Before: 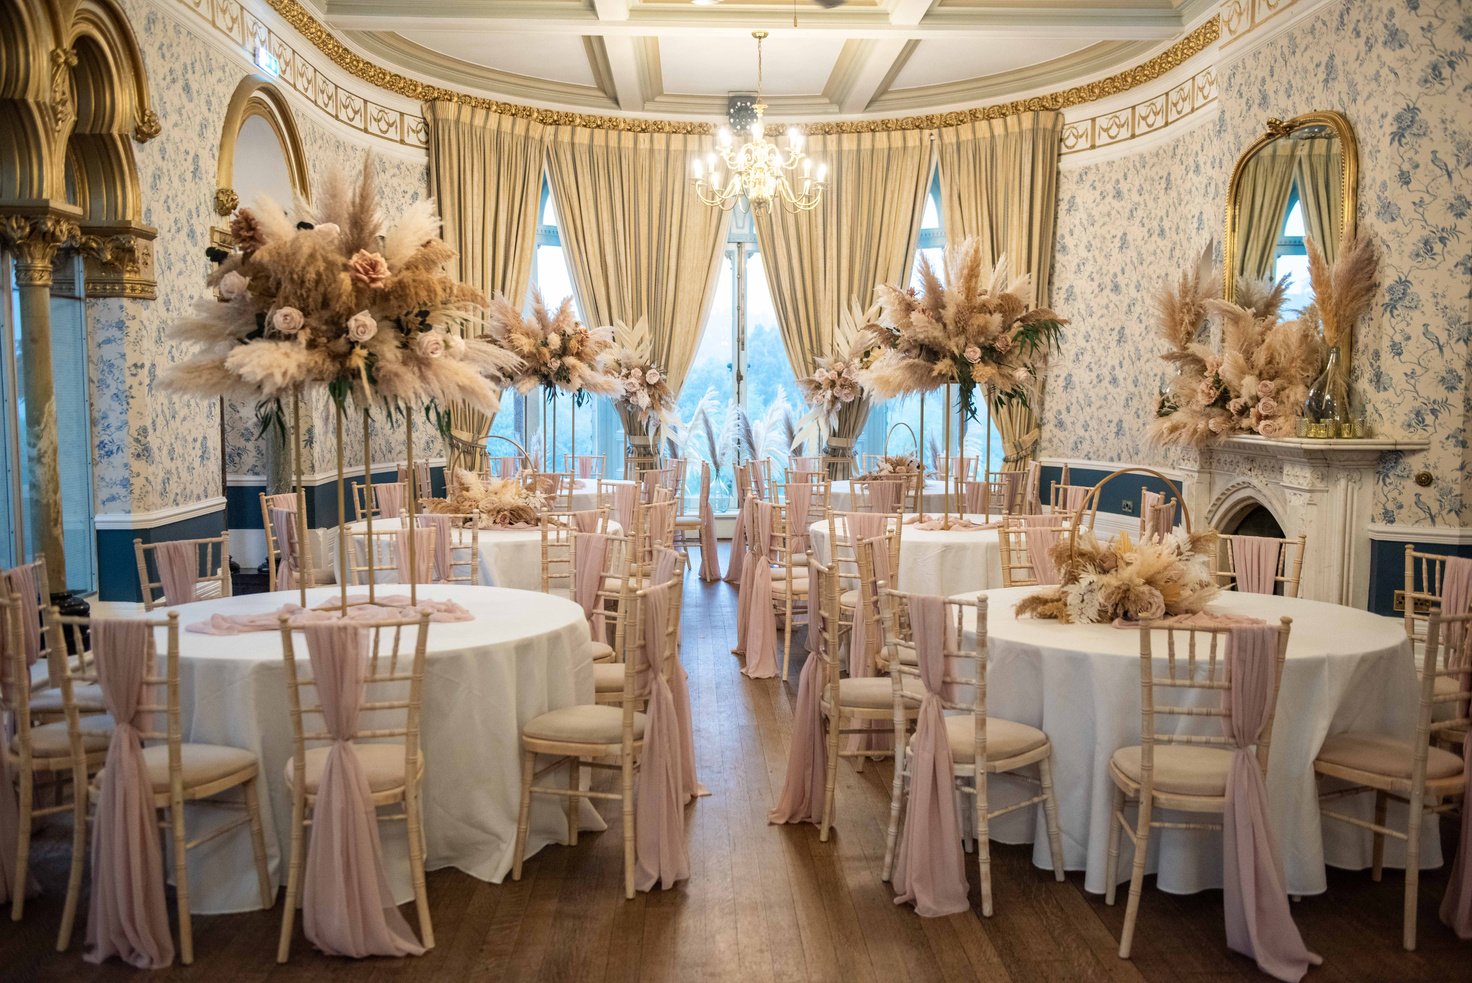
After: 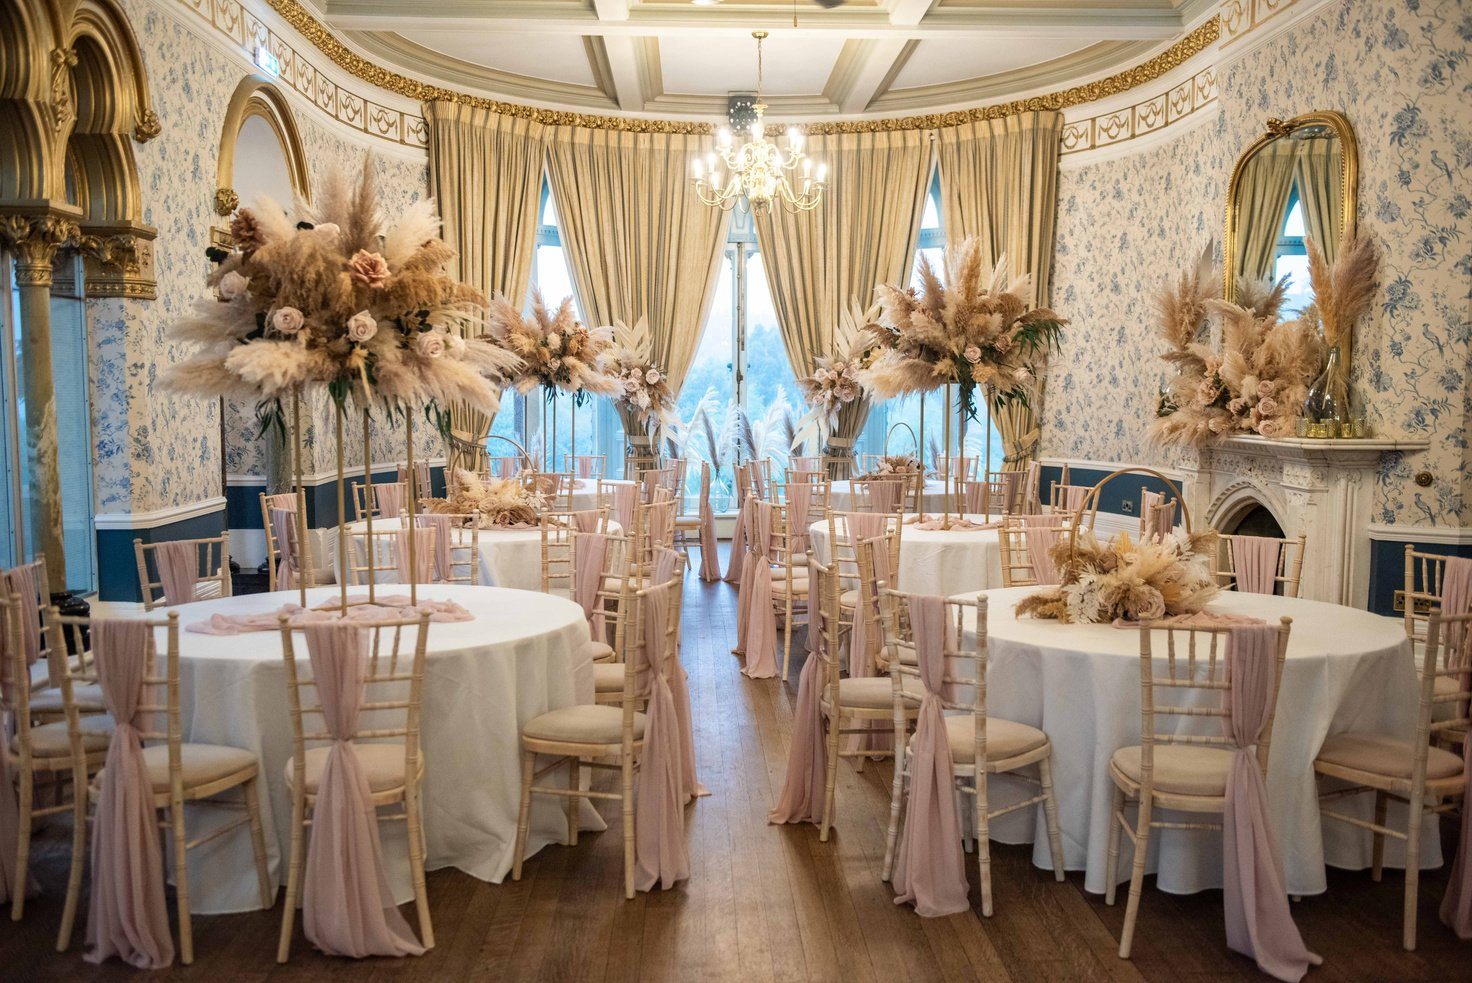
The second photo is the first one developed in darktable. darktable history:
shadows and highlights: radius 336.82, shadows 28.19, soften with gaussian
